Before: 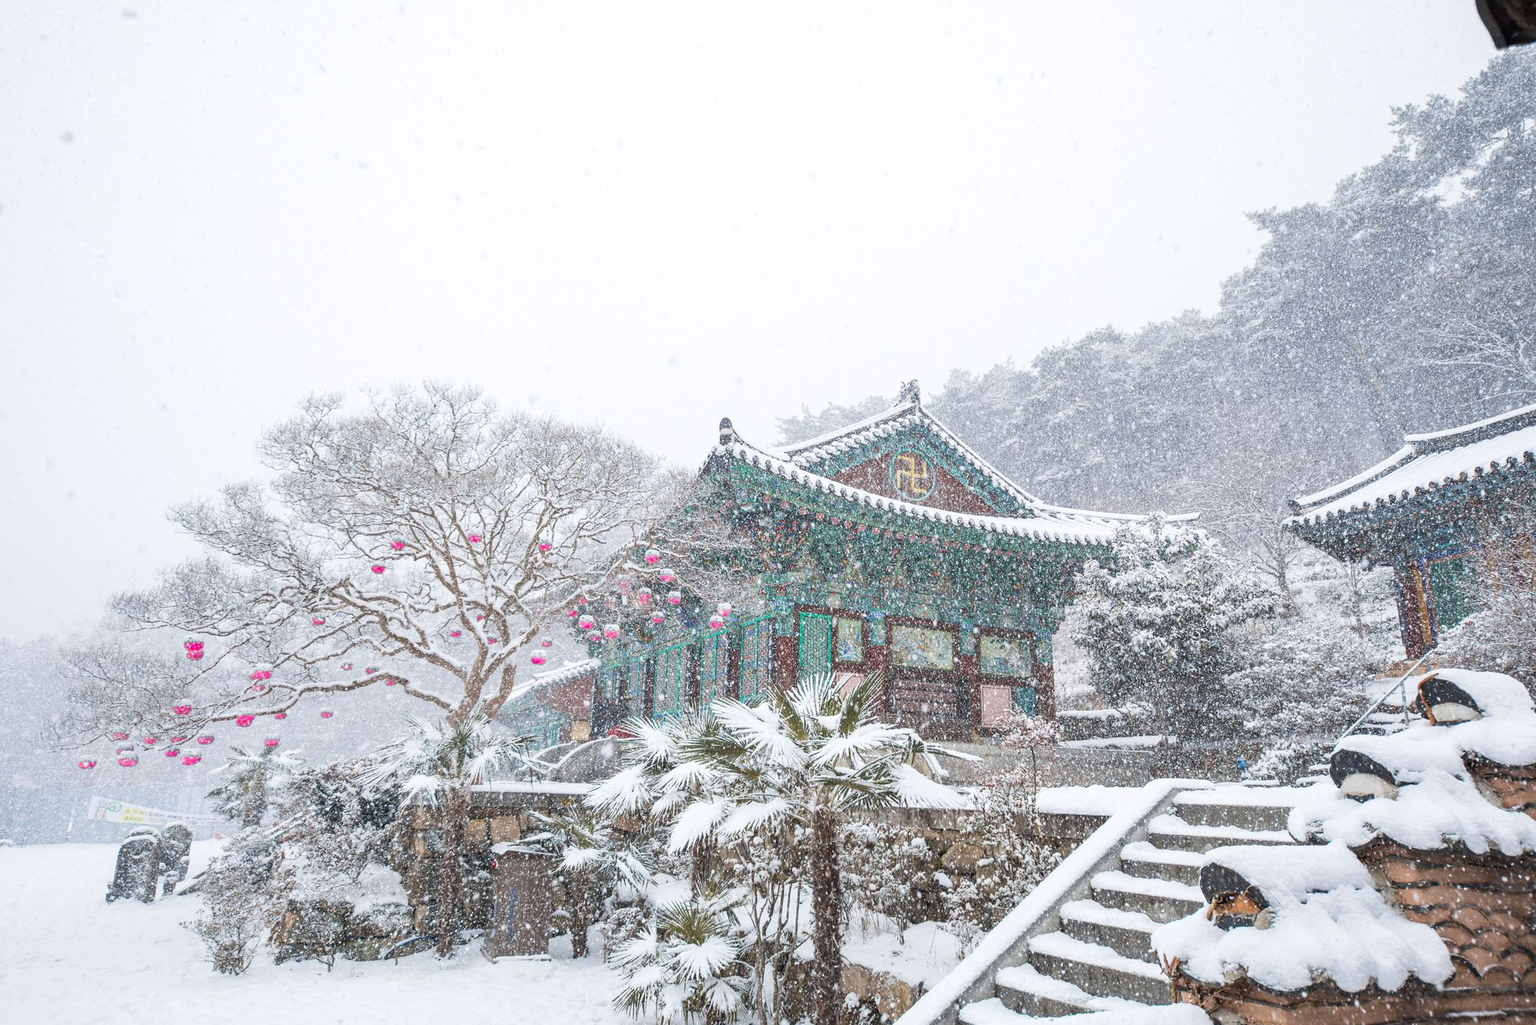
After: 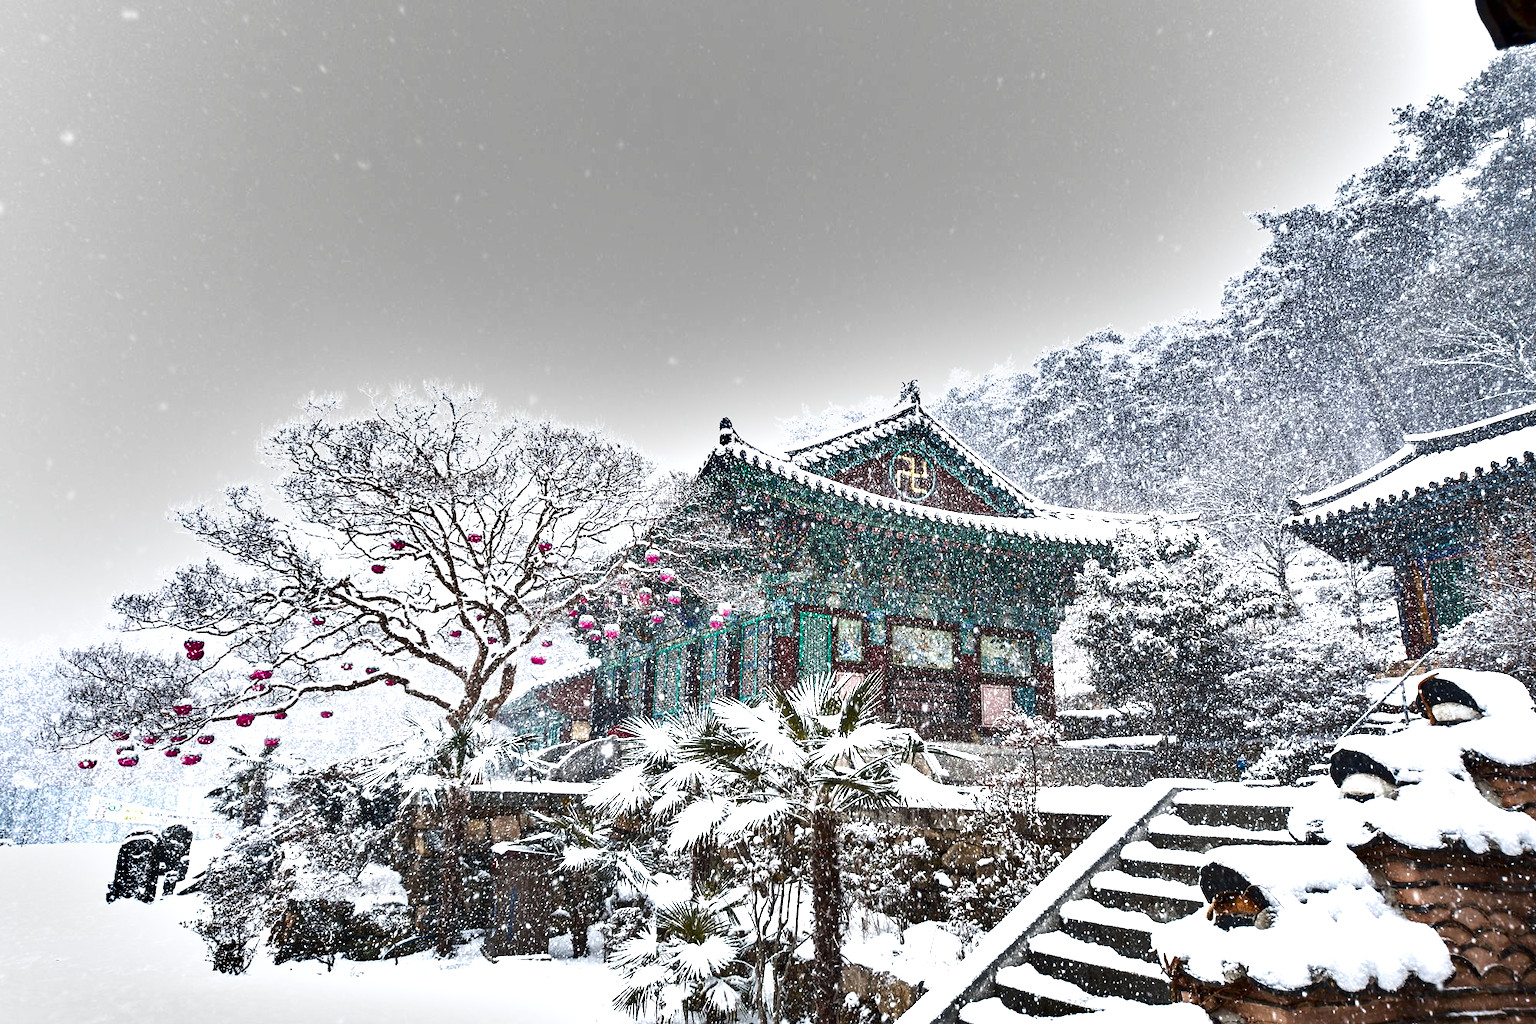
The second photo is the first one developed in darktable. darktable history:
shadows and highlights: white point adjustment 0.971, soften with gaussian
exposure: exposure 0.657 EV, compensate highlight preservation false
contrast brightness saturation: brightness -0.532
